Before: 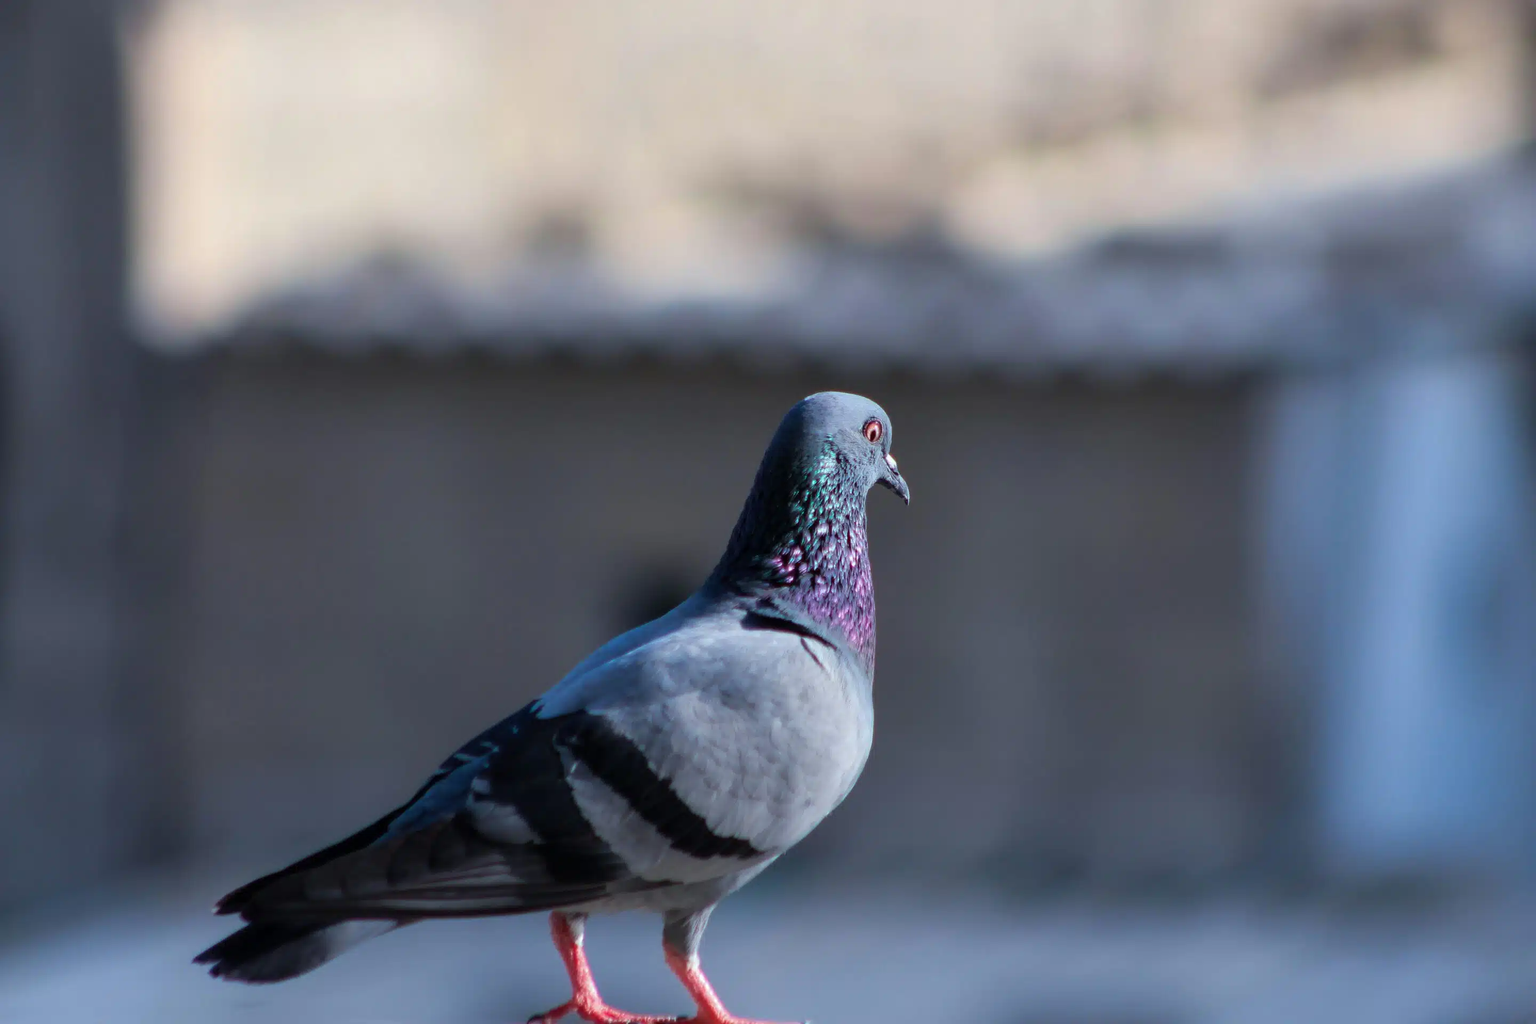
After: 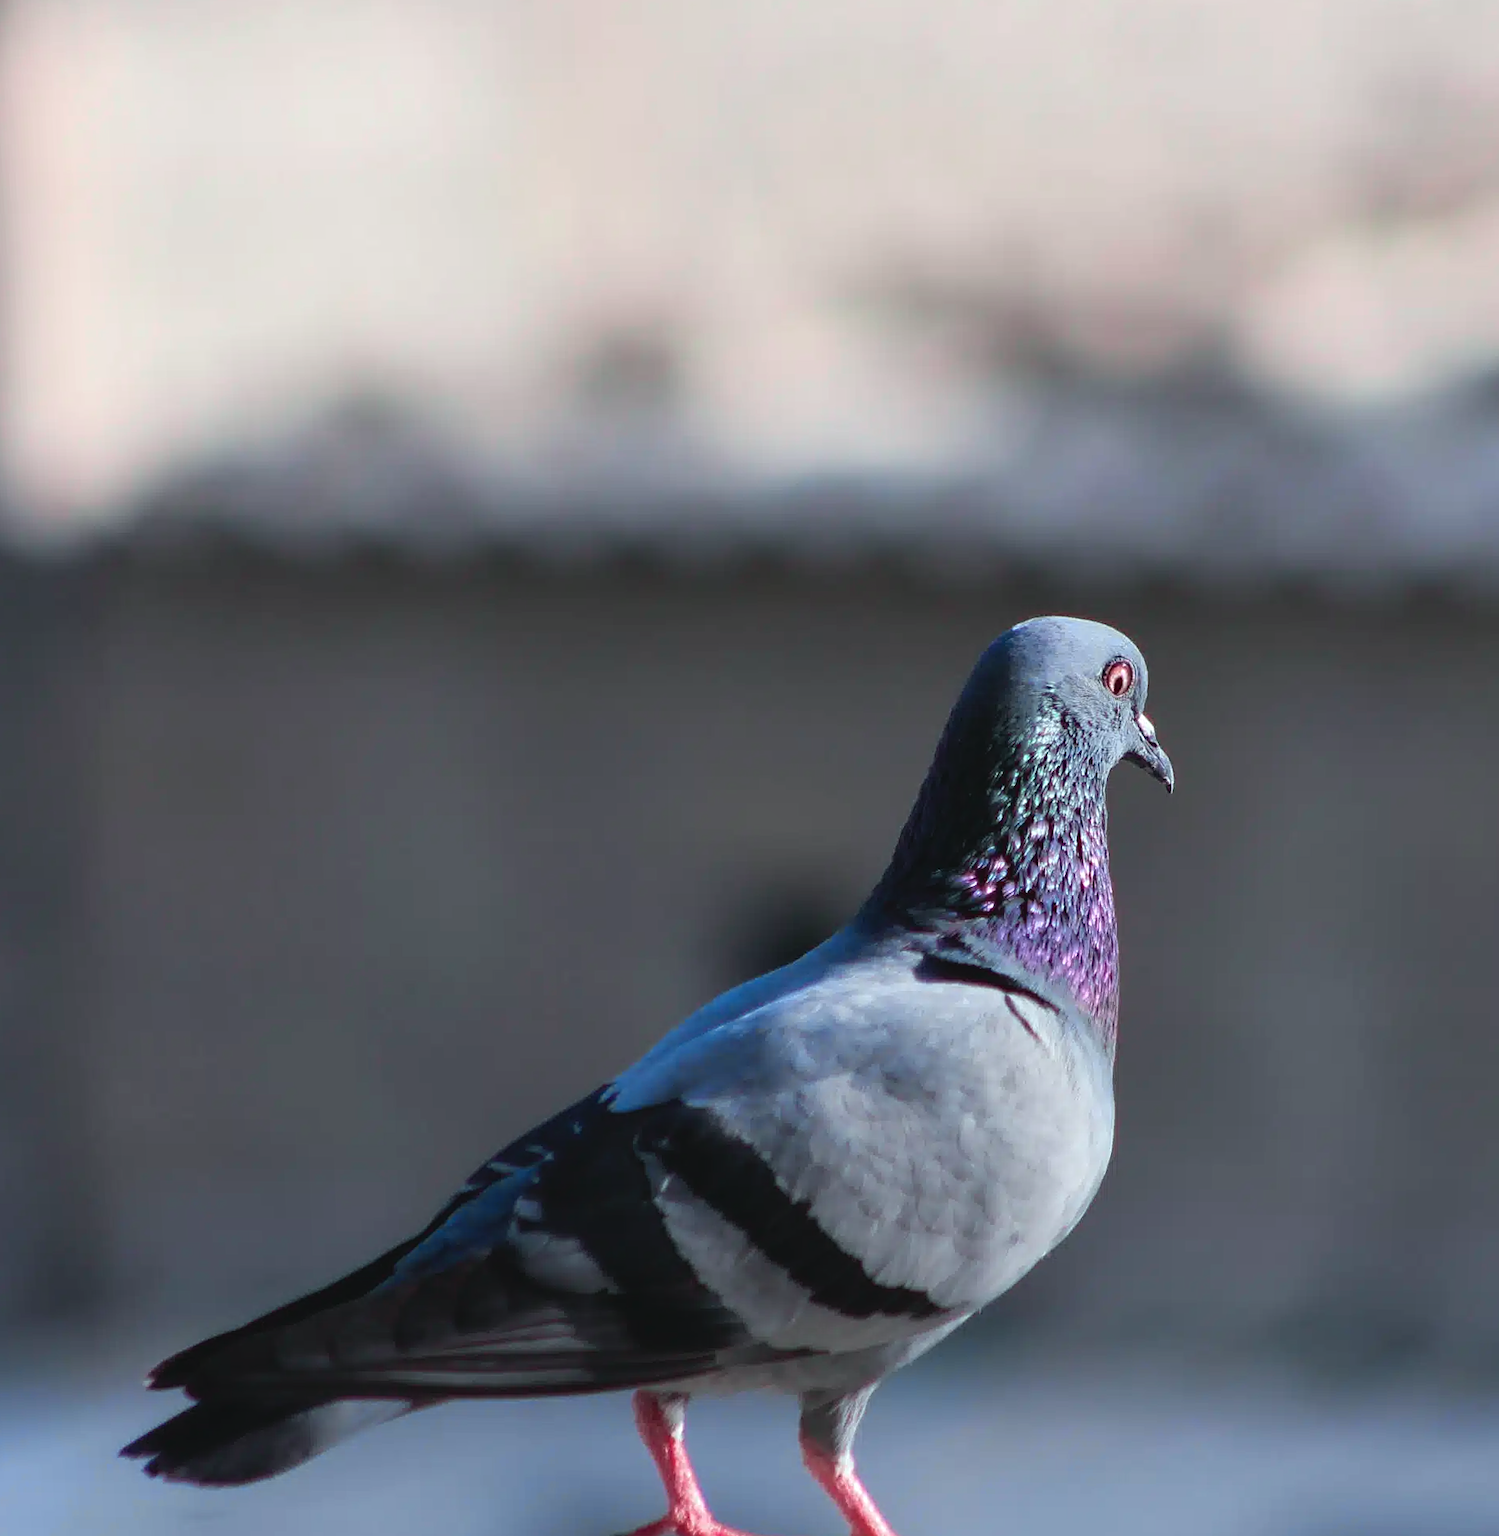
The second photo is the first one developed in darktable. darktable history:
rotate and perspective: rotation 0.074°, lens shift (vertical) 0.096, lens shift (horizontal) -0.041, crop left 0.043, crop right 0.952, crop top 0.024, crop bottom 0.979
tone equalizer: -8 EV 0.06 EV, smoothing diameter 25%, edges refinement/feathering 10, preserve details guided filter
tone curve: curves: ch0 [(0, 0.046) (0.04, 0.074) (0.831, 0.861) (1, 1)]; ch1 [(0, 0) (0.146, 0.159) (0.338, 0.365) (0.417, 0.455) (0.489, 0.486) (0.504, 0.502) (0.529, 0.537) (0.563, 0.567) (1, 1)]; ch2 [(0, 0) (0.307, 0.298) (0.388, 0.375) (0.443, 0.456) (0.485, 0.492) (0.544, 0.525) (1, 1)], color space Lab, independent channels, preserve colors none
sharpen: on, module defaults
crop and rotate: left 6.617%, right 26.717%
